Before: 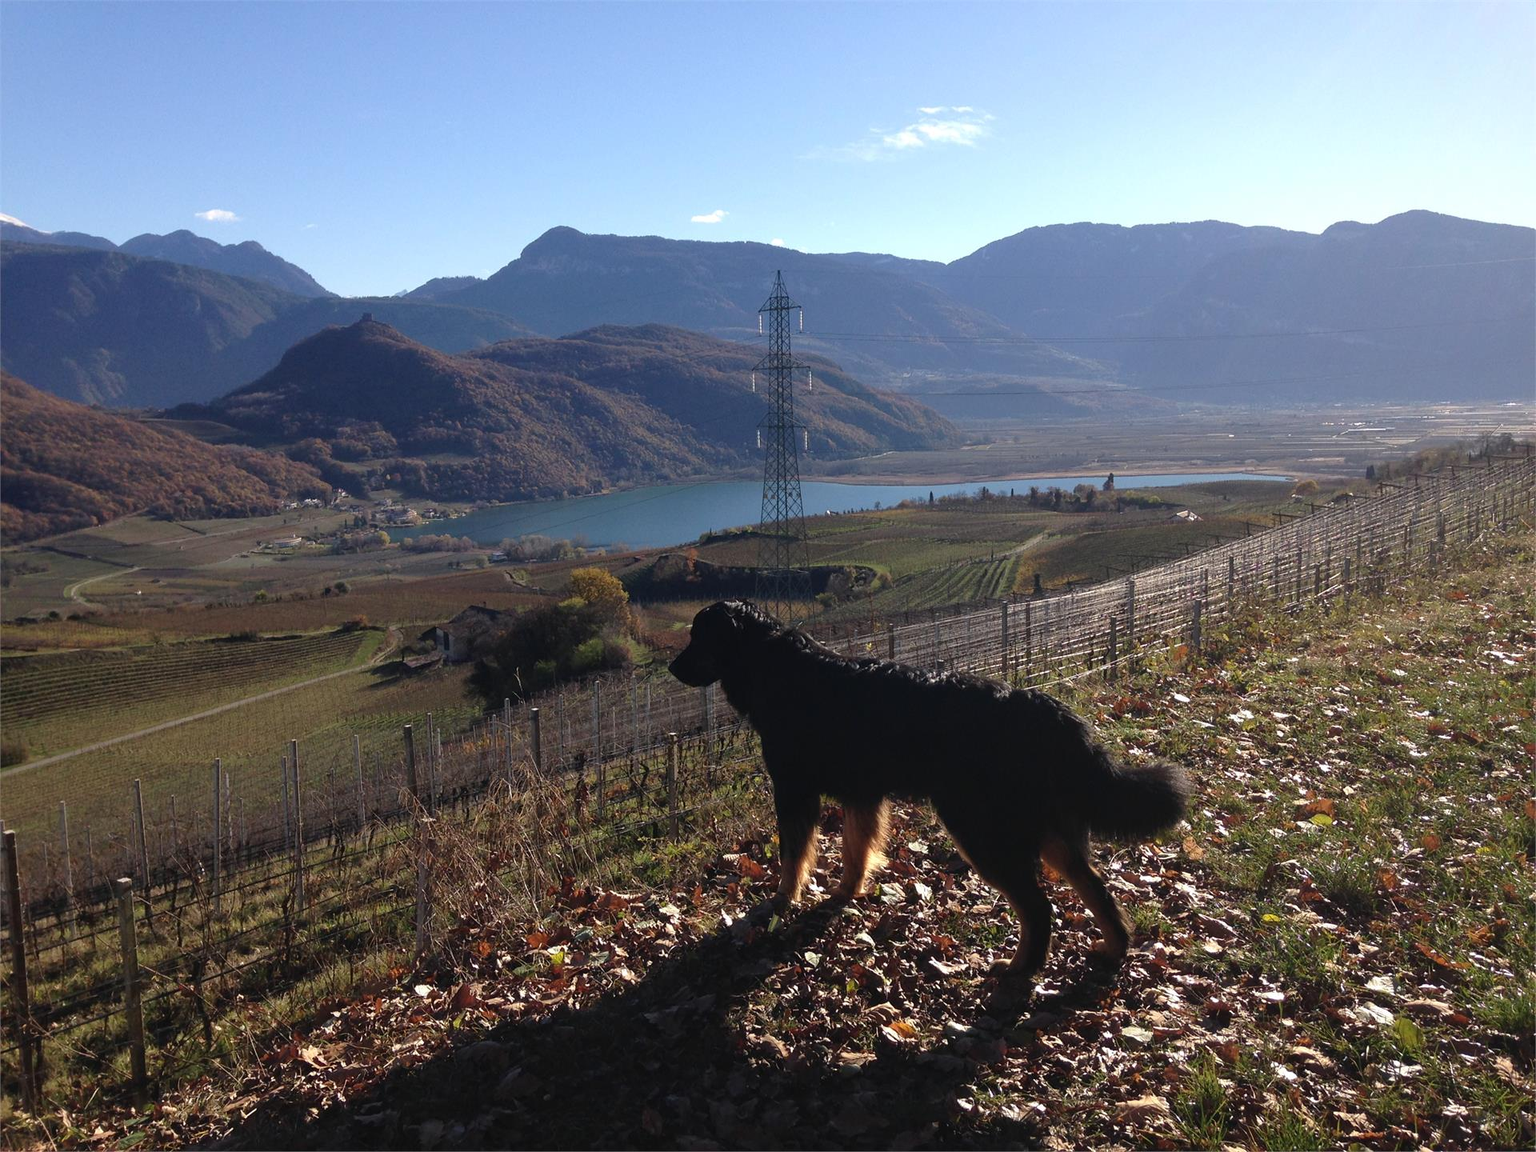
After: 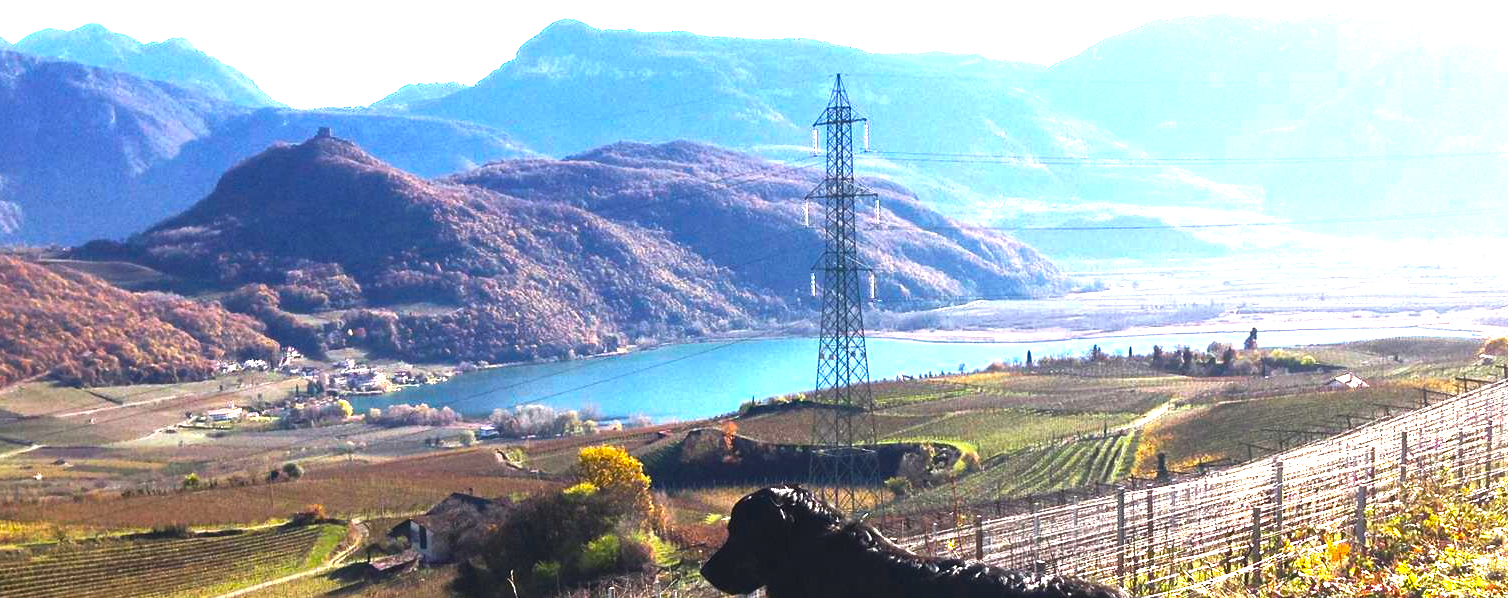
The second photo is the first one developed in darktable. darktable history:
color balance rgb: perceptual saturation grading › global saturation 25%, perceptual brilliance grading › global brilliance 35%, perceptual brilliance grading › highlights 50%, perceptual brilliance grading › mid-tones 60%, perceptual brilliance grading › shadows 35%, global vibrance 20%
crop: left 7.036%, top 18.398%, right 14.379%, bottom 40.043%
